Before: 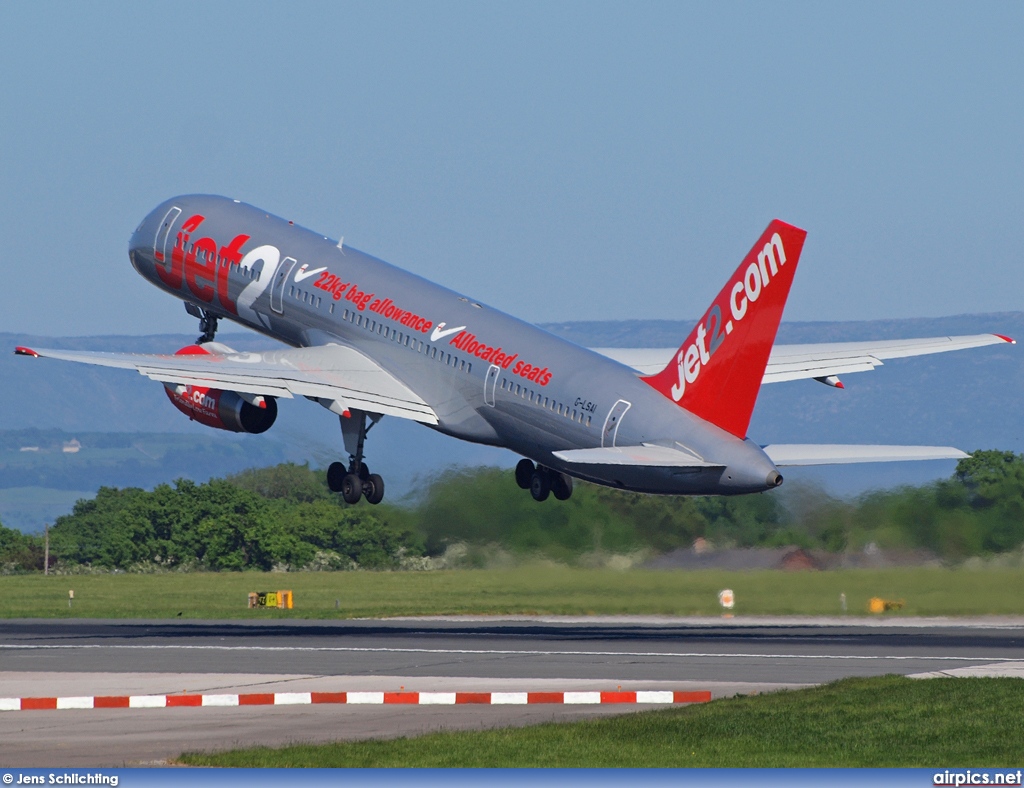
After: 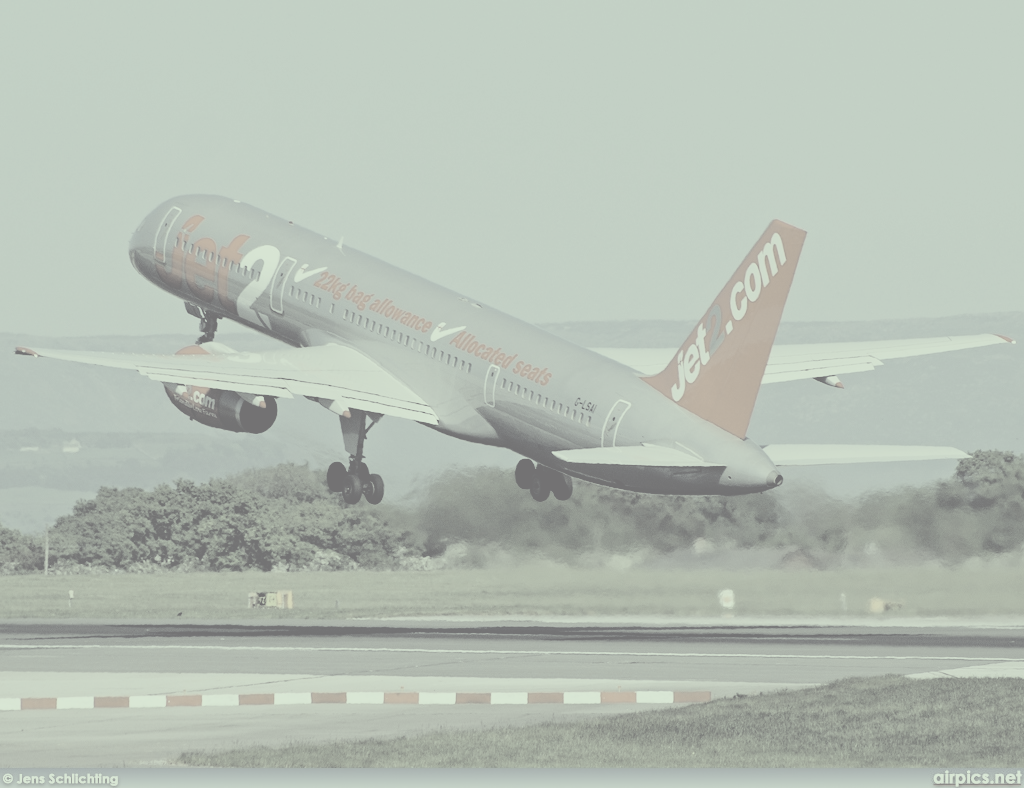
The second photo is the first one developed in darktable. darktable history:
filmic rgb: black relative exposure -5 EV, hardness 2.88, contrast 1.3, highlights saturation mix -10%
contrast brightness saturation: contrast -0.32, brightness 0.75, saturation -0.78
color correction: highlights a* -20.17, highlights b* 20.27, shadows a* 20.03, shadows b* -20.46, saturation 0.43
